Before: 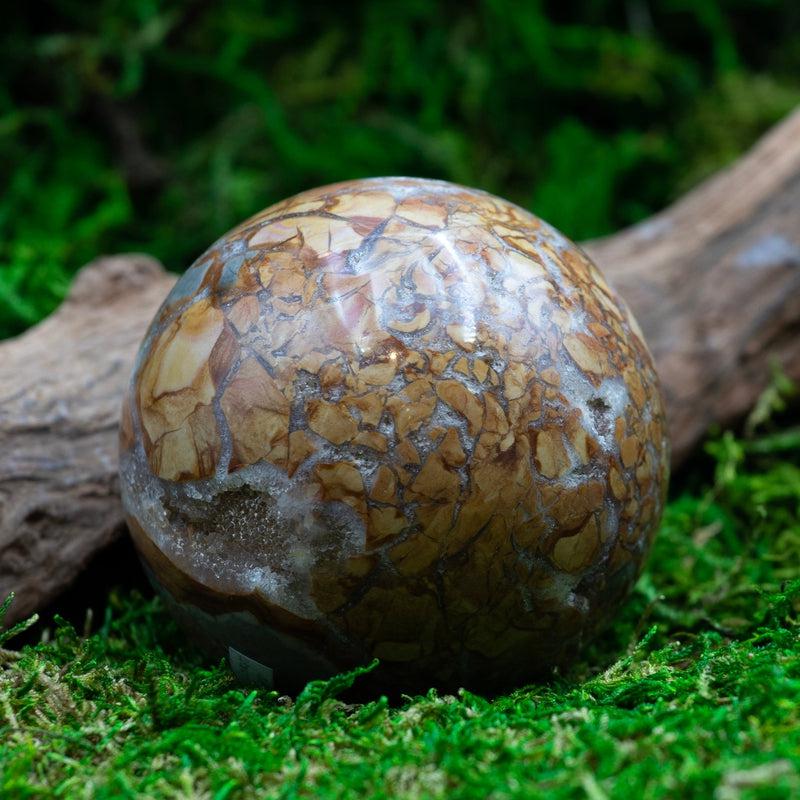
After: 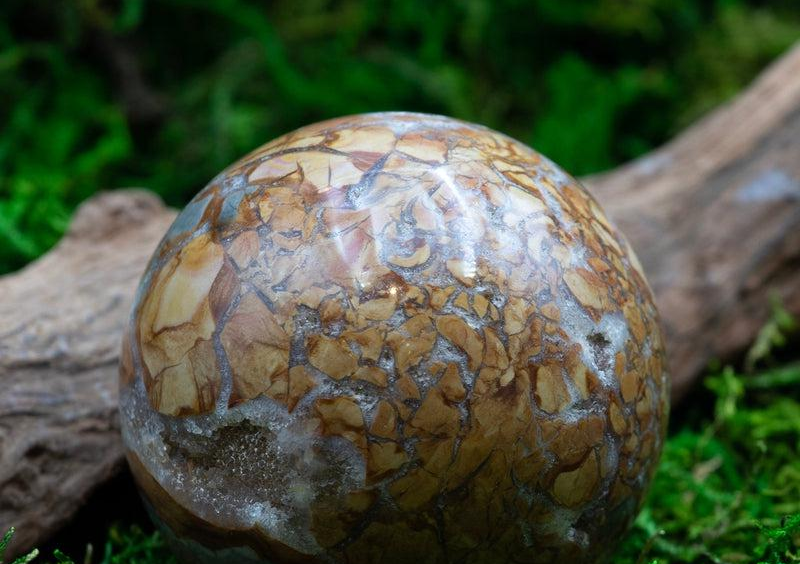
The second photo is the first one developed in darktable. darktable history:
crop and rotate: top 8.246%, bottom 21.253%
